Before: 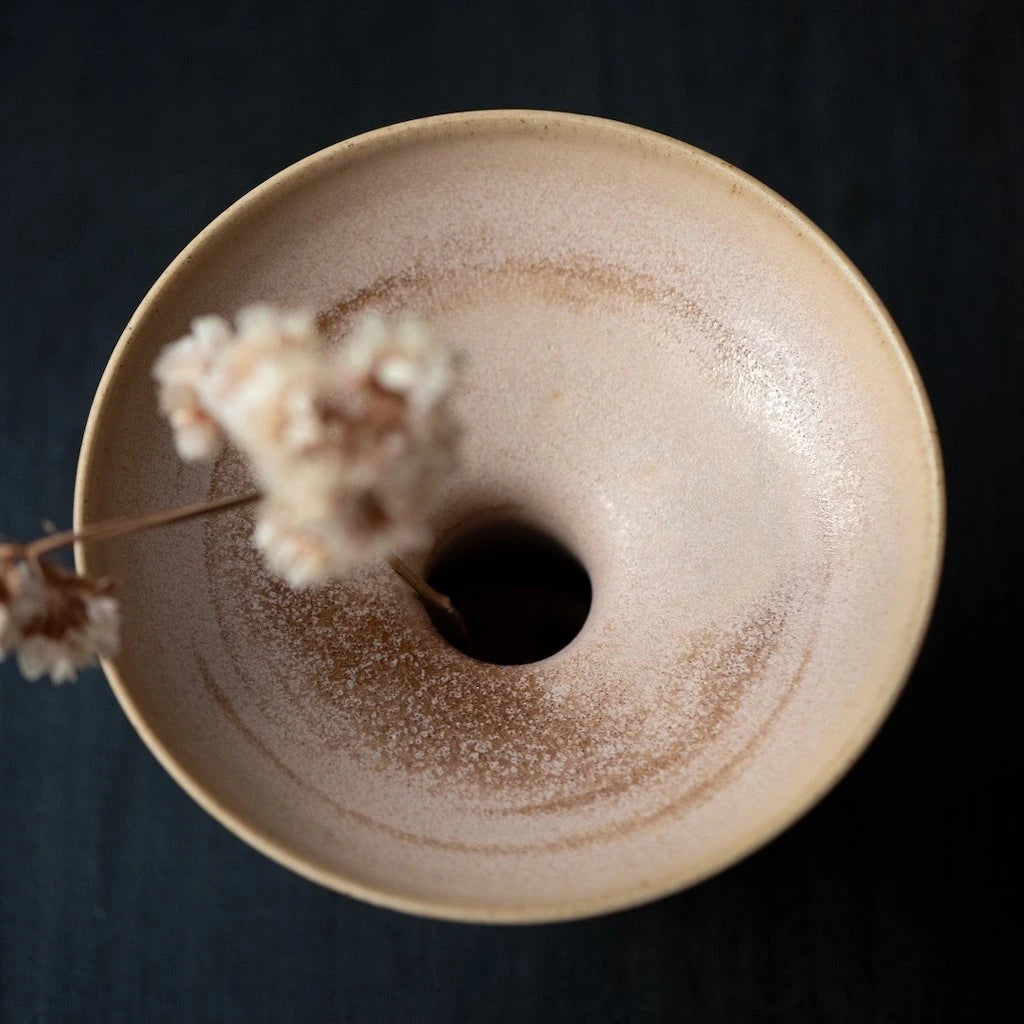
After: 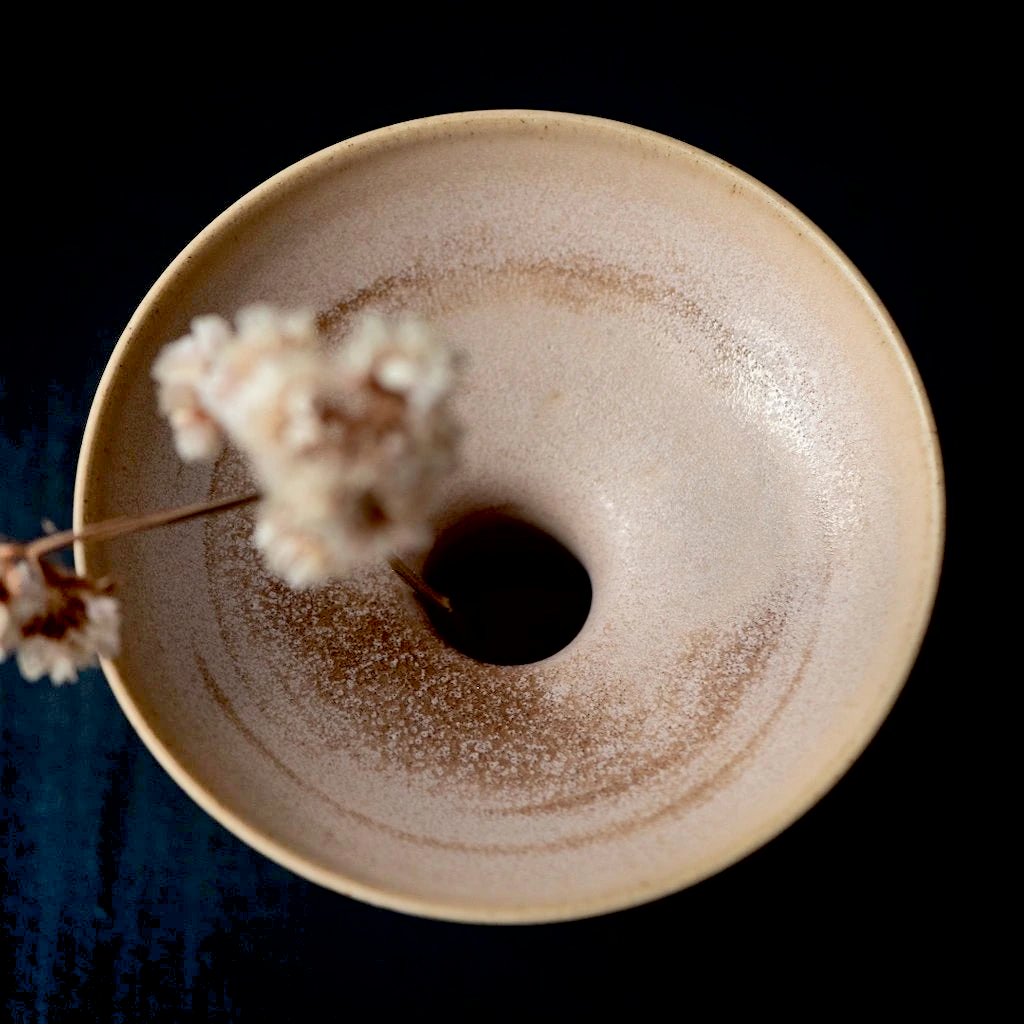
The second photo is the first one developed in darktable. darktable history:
exposure: black level correction 0.016, exposure -0.009 EV, compensate highlight preservation false
shadows and highlights: low approximation 0.01, soften with gaussian
